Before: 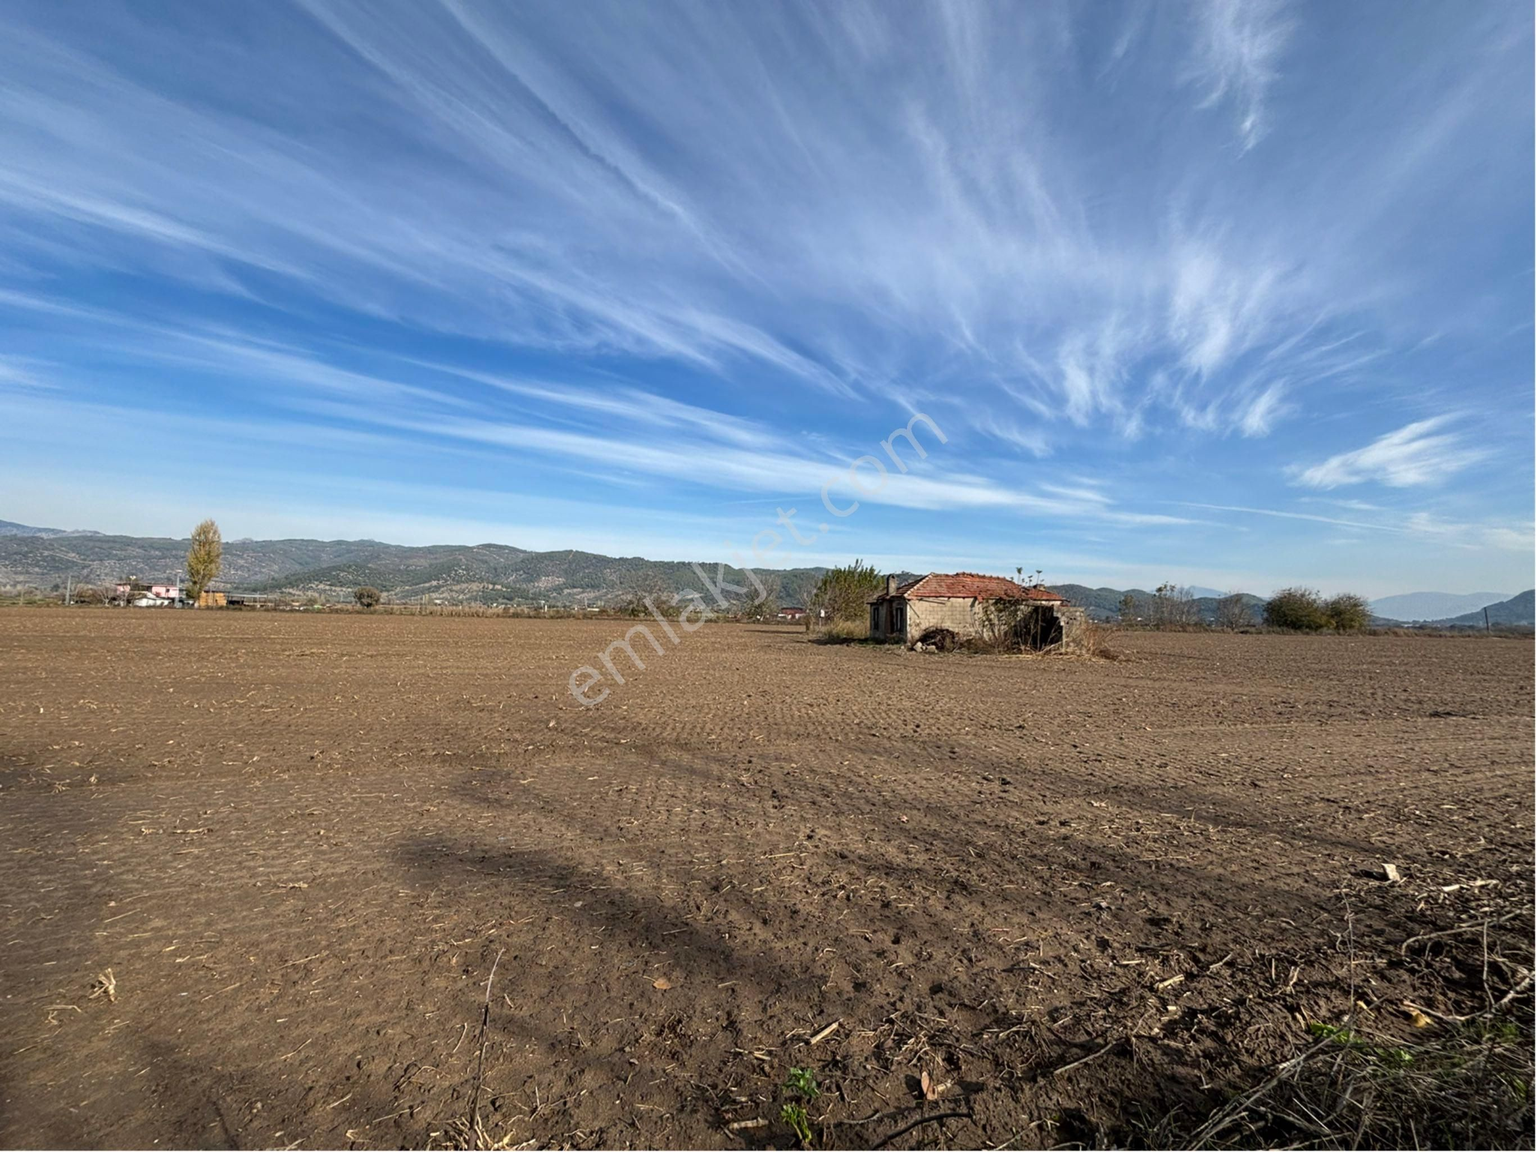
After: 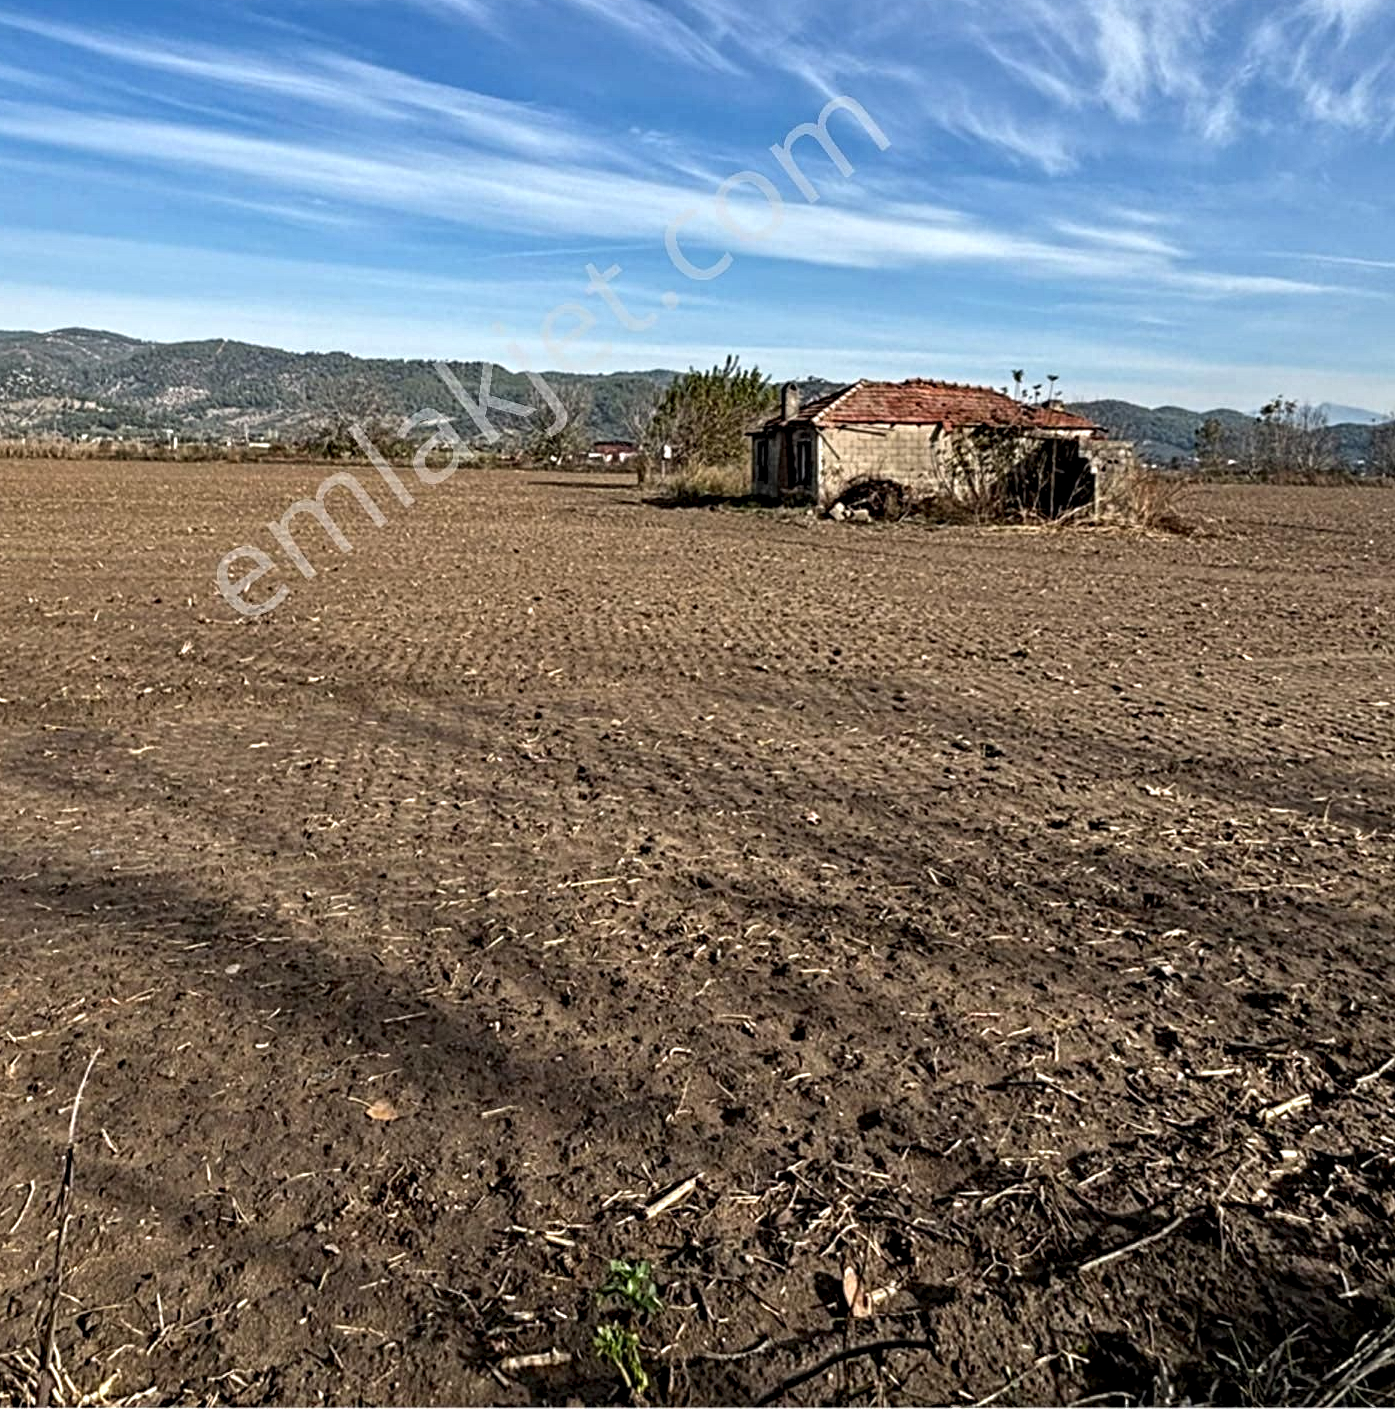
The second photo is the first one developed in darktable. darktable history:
contrast equalizer: octaves 7, y [[0.5, 0.542, 0.583, 0.625, 0.667, 0.708], [0.5 ×6], [0.5 ×6], [0 ×6], [0 ×6]]
crop and rotate: left 29.134%, top 31.216%, right 19.802%
